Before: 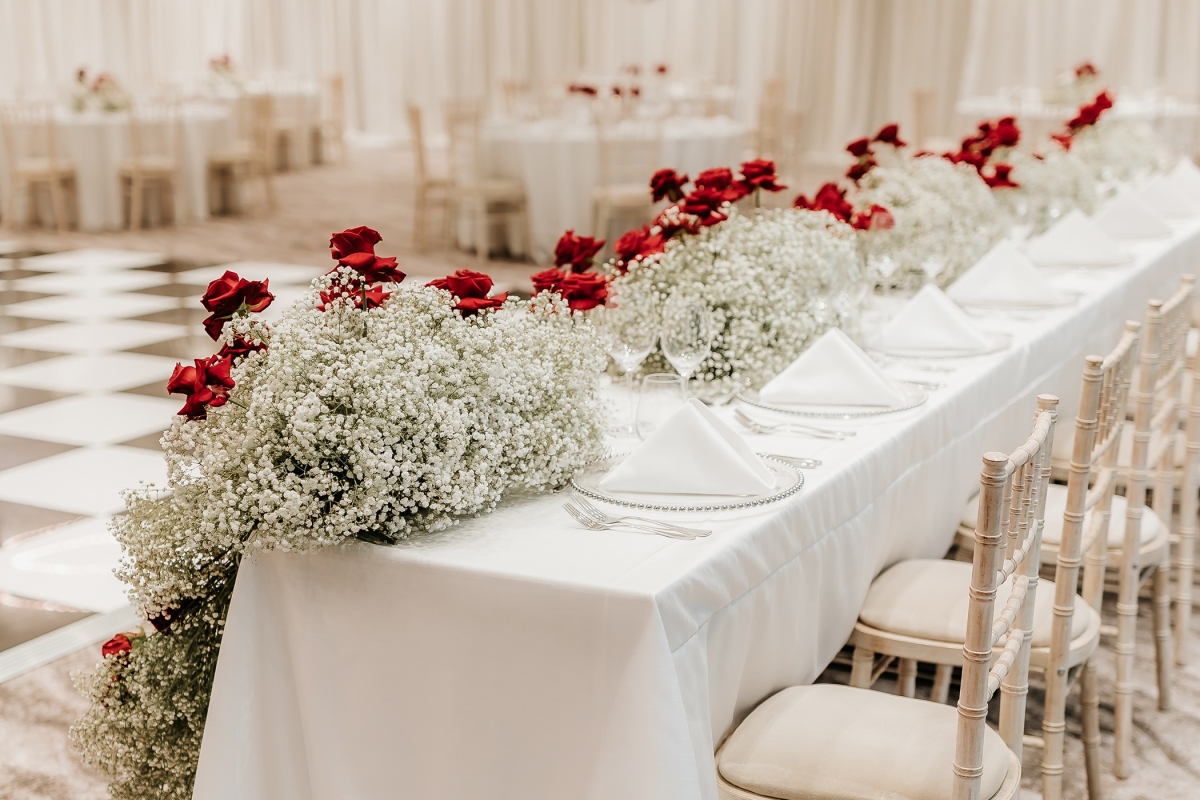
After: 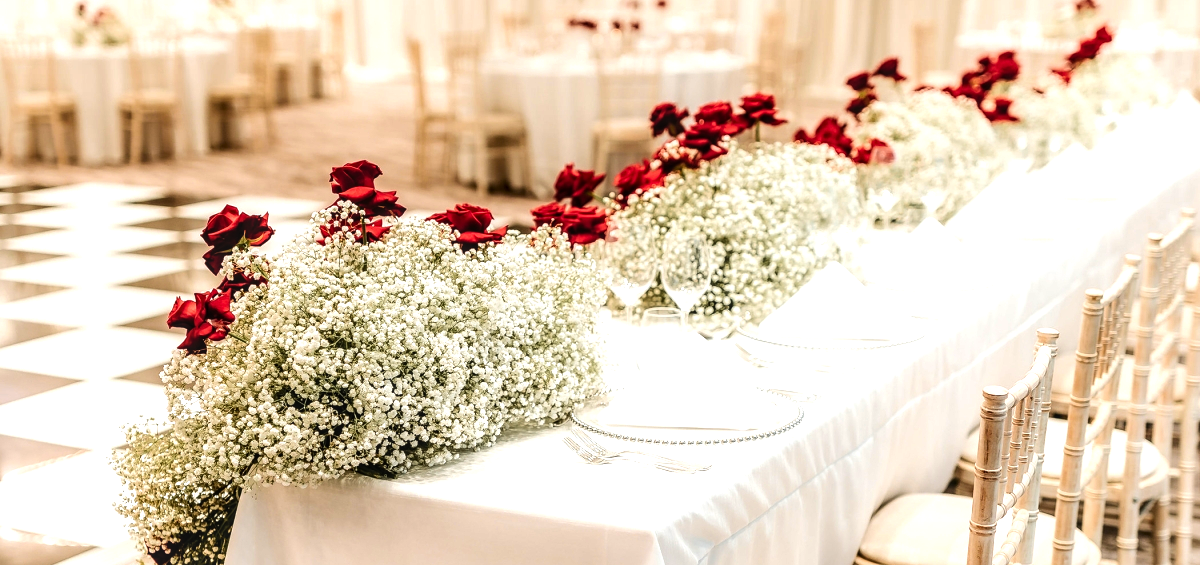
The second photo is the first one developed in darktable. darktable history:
color zones: curves: ch0 [(0.224, 0.526) (0.75, 0.5)]; ch1 [(0.055, 0.526) (0.224, 0.761) (0.377, 0.526) (0.75, 0.5)]
local contrast: on, module defaults
tone equalizer: -8 EV -0.75 EV, -7 EV -0.7 EV, -6 EV -0.6 EV, -5 EV -0.4 EV, -3 EV 0.4 EV, -2 EV 0.6 EV, -1 EV 0.7 EV, +0 EV 0.75 EV, edges refinement/feathering 500, mask exposure compensation -1.57 EV, preserve details no
crop and rotate: top 8.293%, bottom 20.996%
